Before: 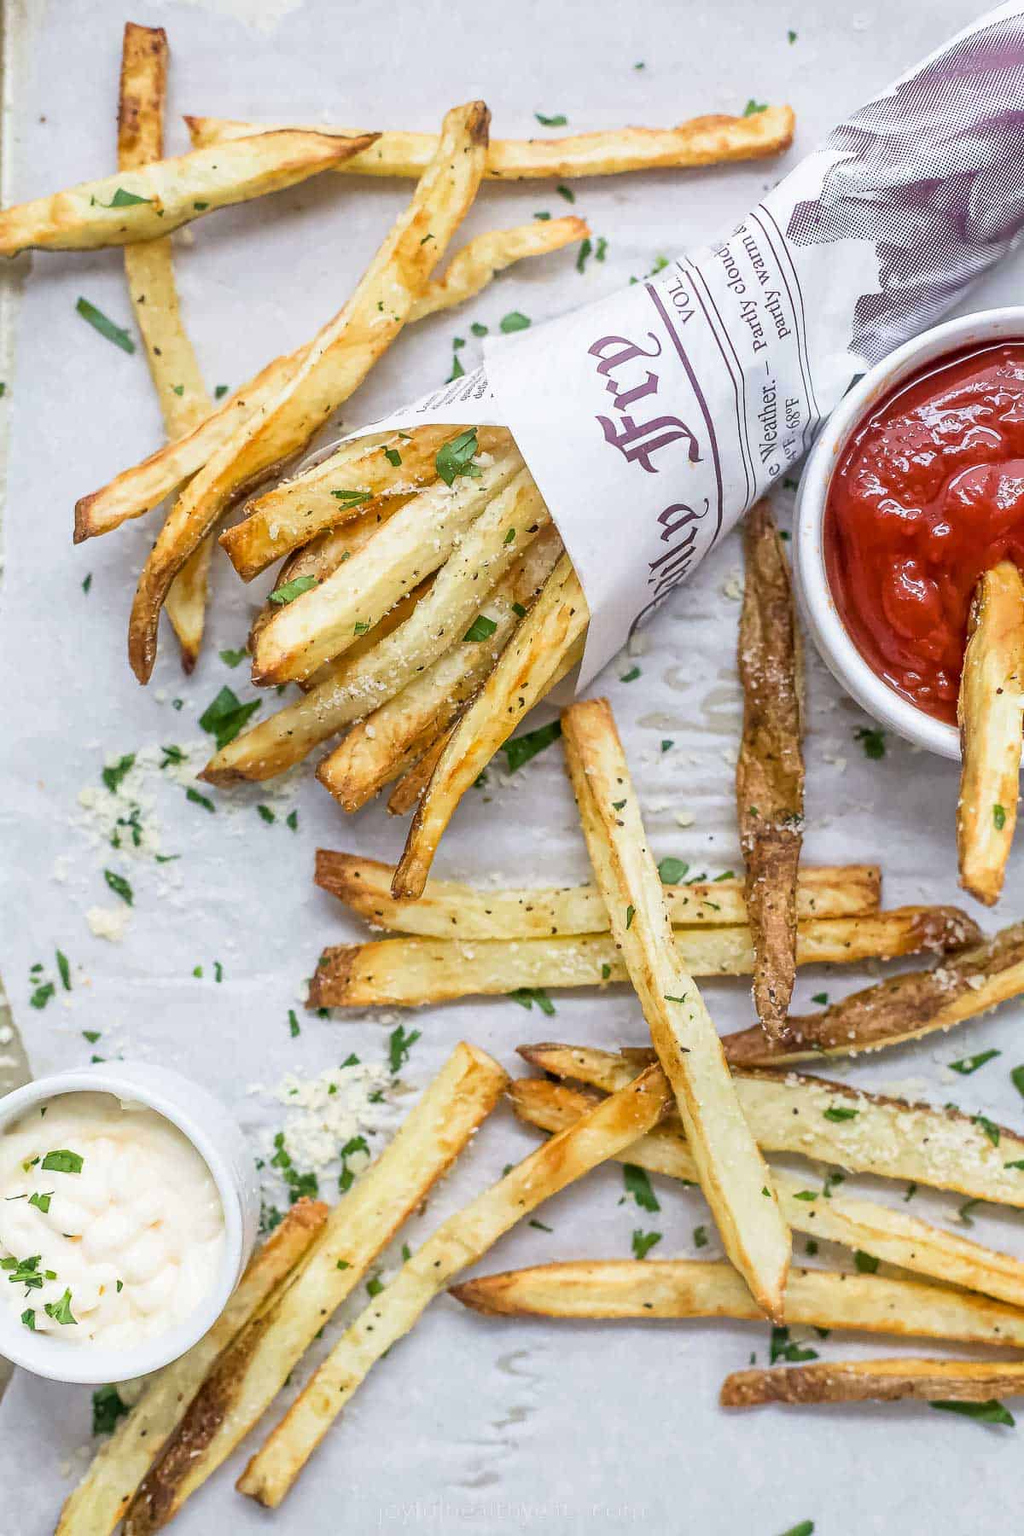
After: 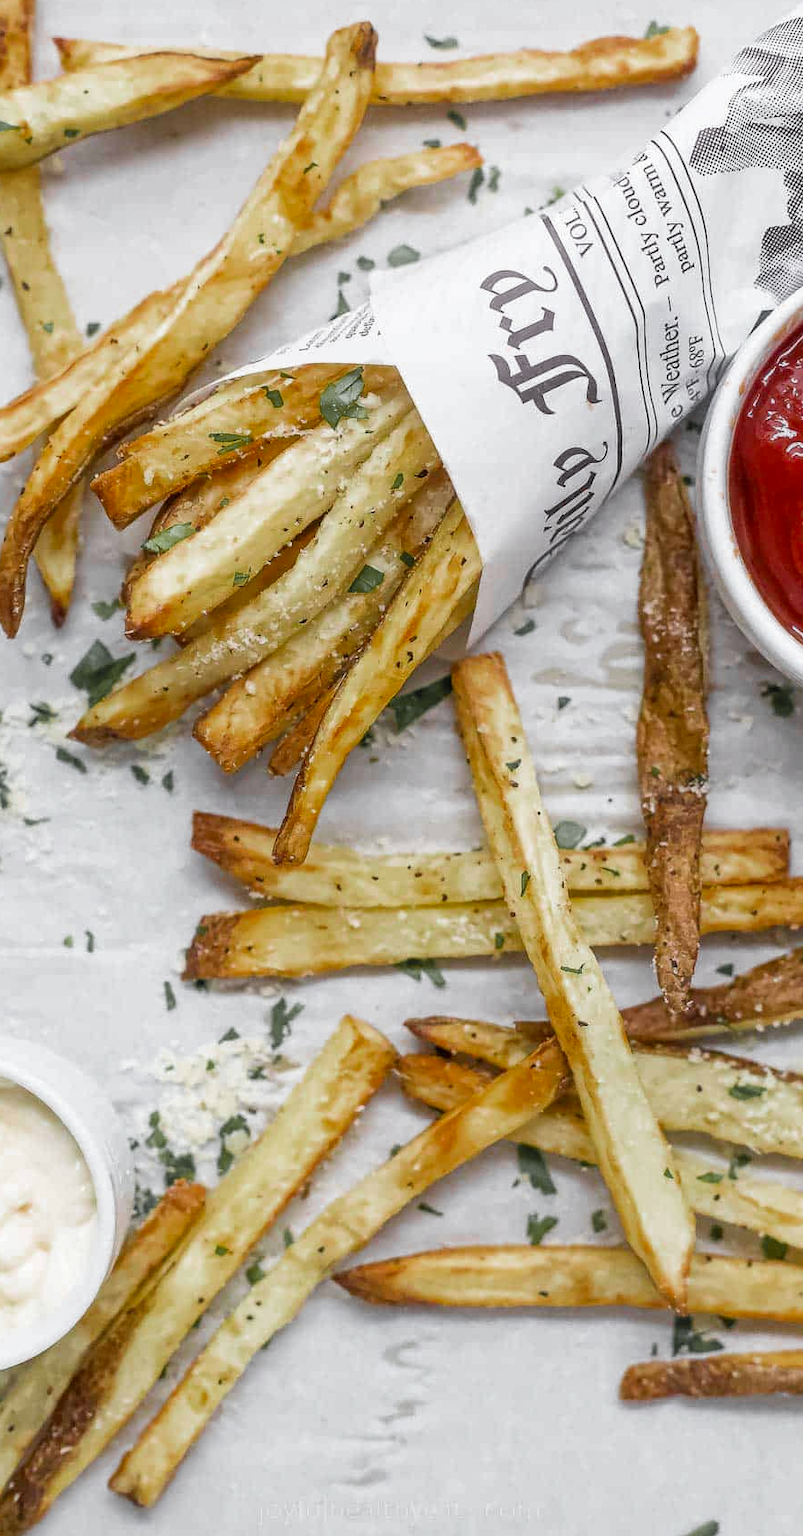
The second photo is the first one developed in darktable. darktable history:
color zones: curves: ch0 [(0.004, 0.388) (0.125, 0.392) (0.25, 0.404) (0.375, 0.5) (0.5, 0.5) (0.625, 0.5) (0.75, 0.5) (0.875, 0.5)]; ch1 [(0, 0.5) (0.125, 0.5) (0.25, 0.5) (0.375, 0.124) (0.524, 0.124) (0.645, 0.128) (0.789, 0.132) (0.914, 0.096) (0.998, 0.068)]
crop and rotate: left 13.031%, top 5.257%, right 12.554%
